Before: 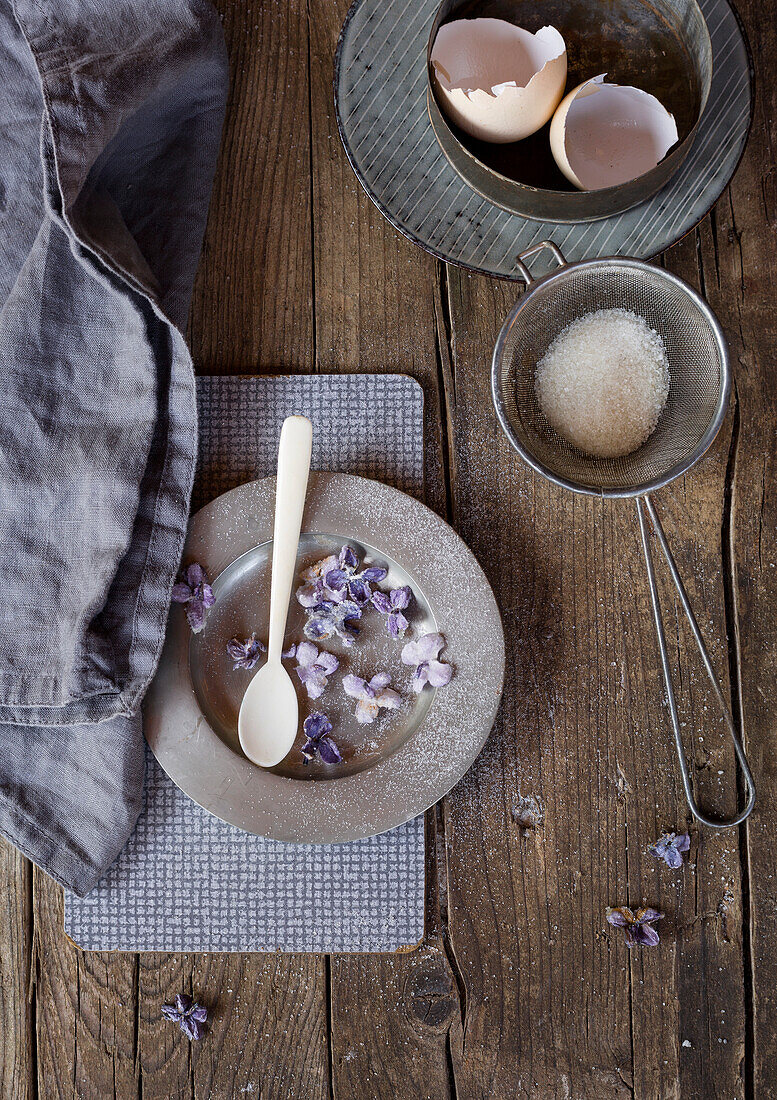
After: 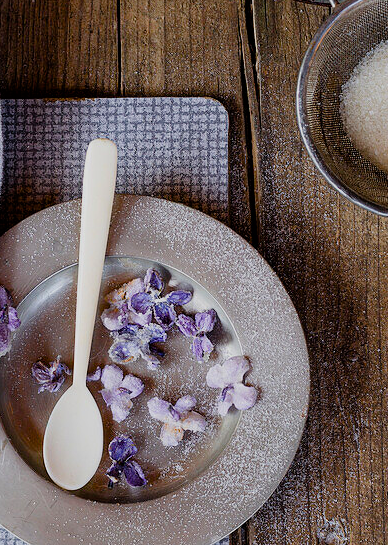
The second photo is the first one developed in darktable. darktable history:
filmic rgb: black relative exposure -8 EV, white relative exposure 3.92 EV, hardness 4.25, color science v6 (2022)
color balance rgb: perceptual saturation grading › global saturation 25.64%, perceptual saturation grading › highlights -28.911%, perceptual saturation grading › shadows 33.246%
exposure: exposure 0.027 EV, compensate highlight preservation false
crop: left 25.109%, top 25.258%, right 24.924%, bottom 25.168%
